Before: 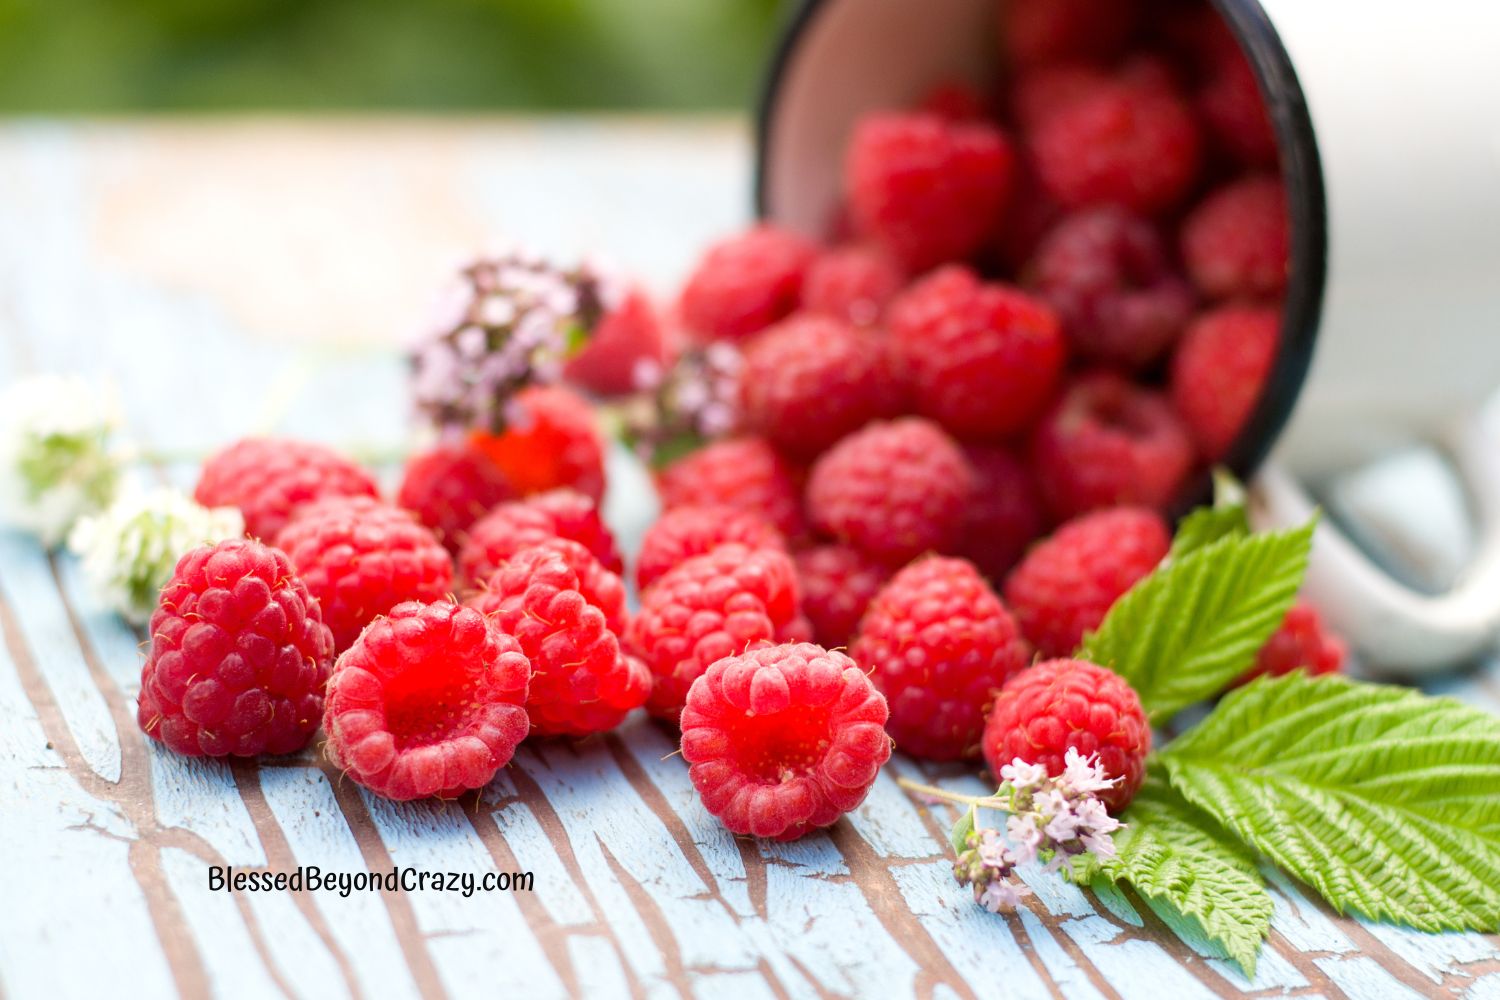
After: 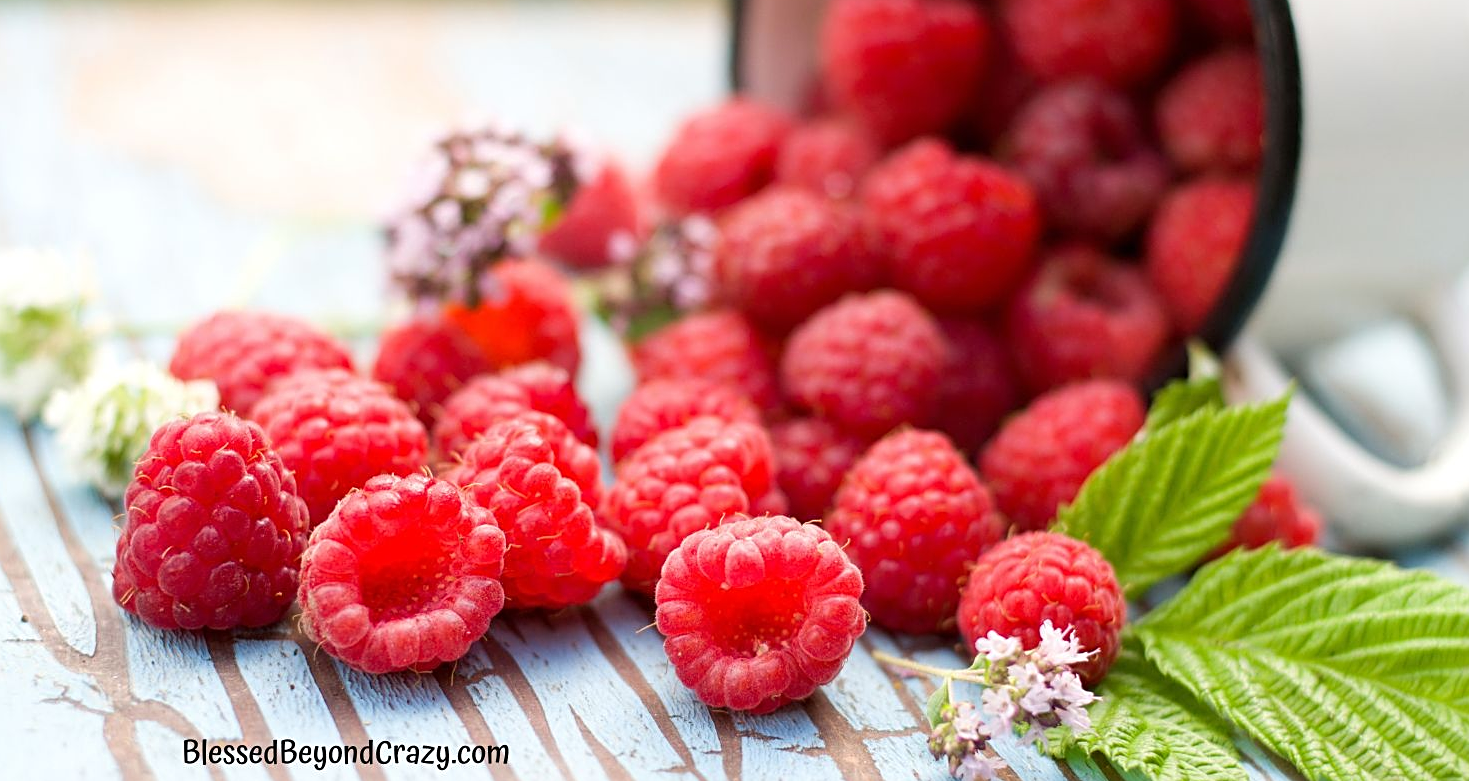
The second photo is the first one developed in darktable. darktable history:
crop and rotate: left 1.798%, top 12.756%, right 0.264%, bottom 9.065%
sharpen: radius 2.206, amount 0.384, threshold 0.242
